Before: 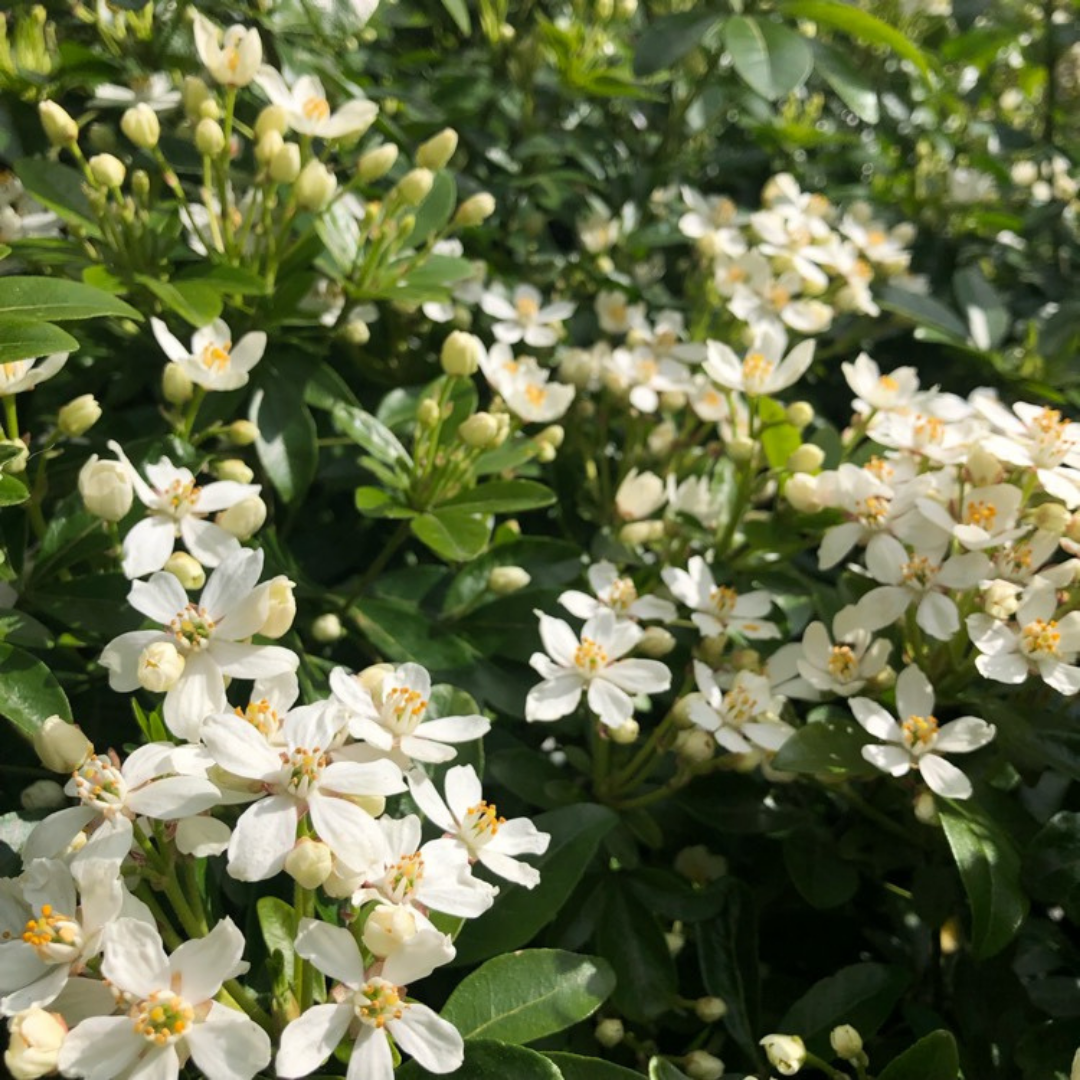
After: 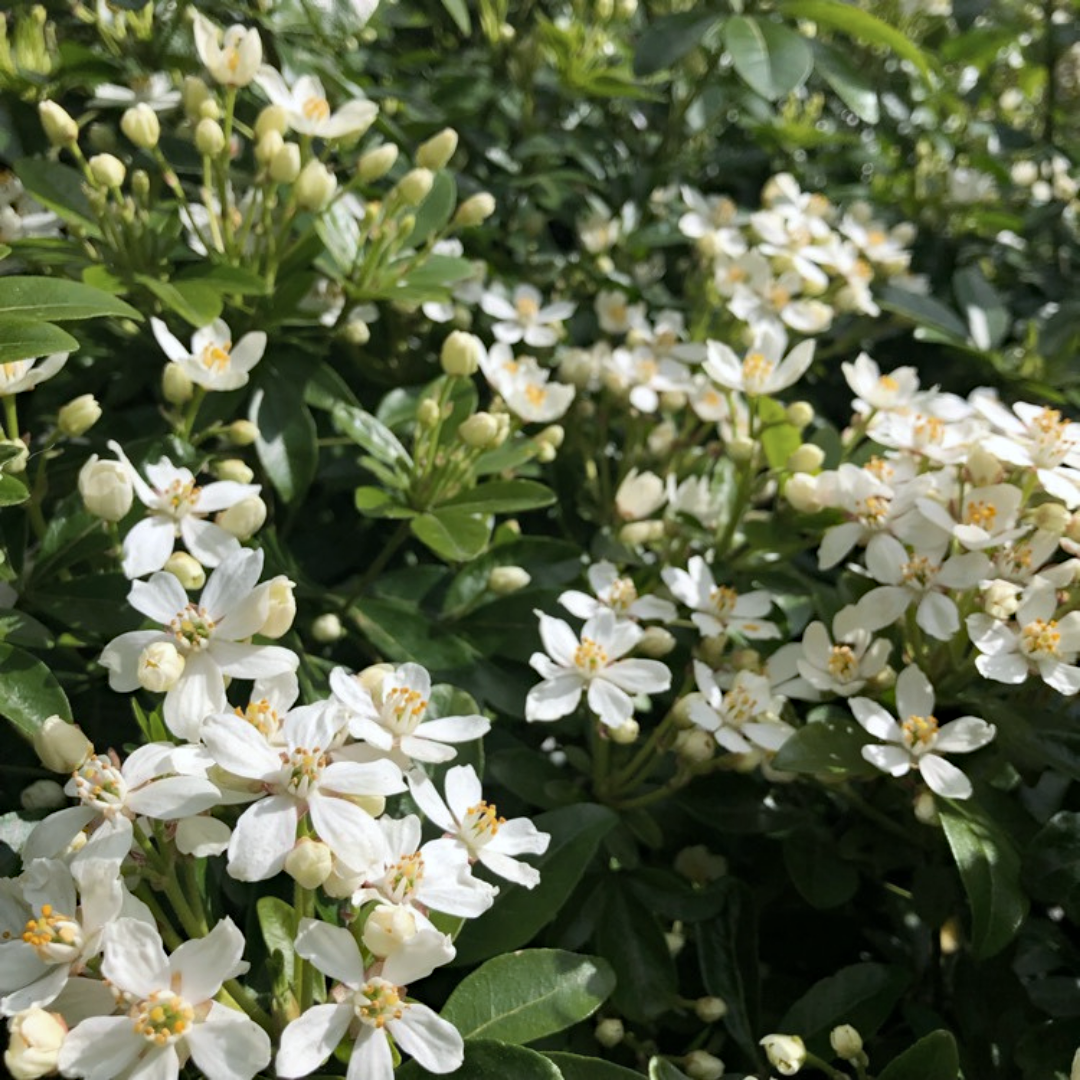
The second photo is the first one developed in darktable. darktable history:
color correction: saturation 0.8
haze removal: compatibility mode true, adaptive false
white balance: red 0.974, blue 1.044
